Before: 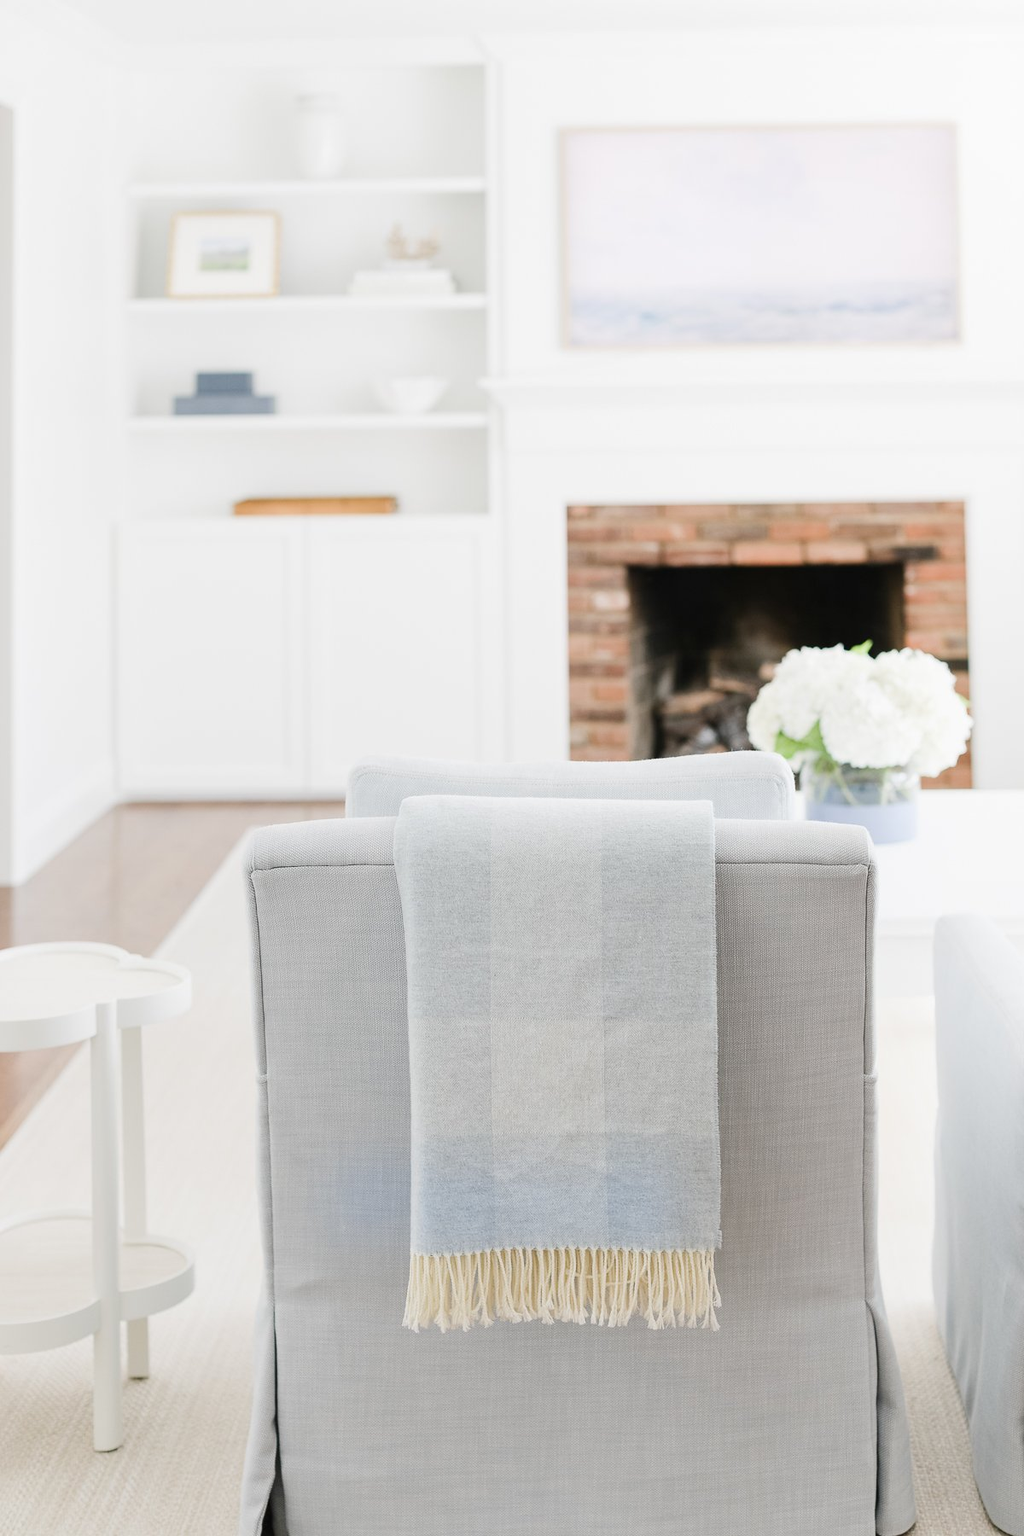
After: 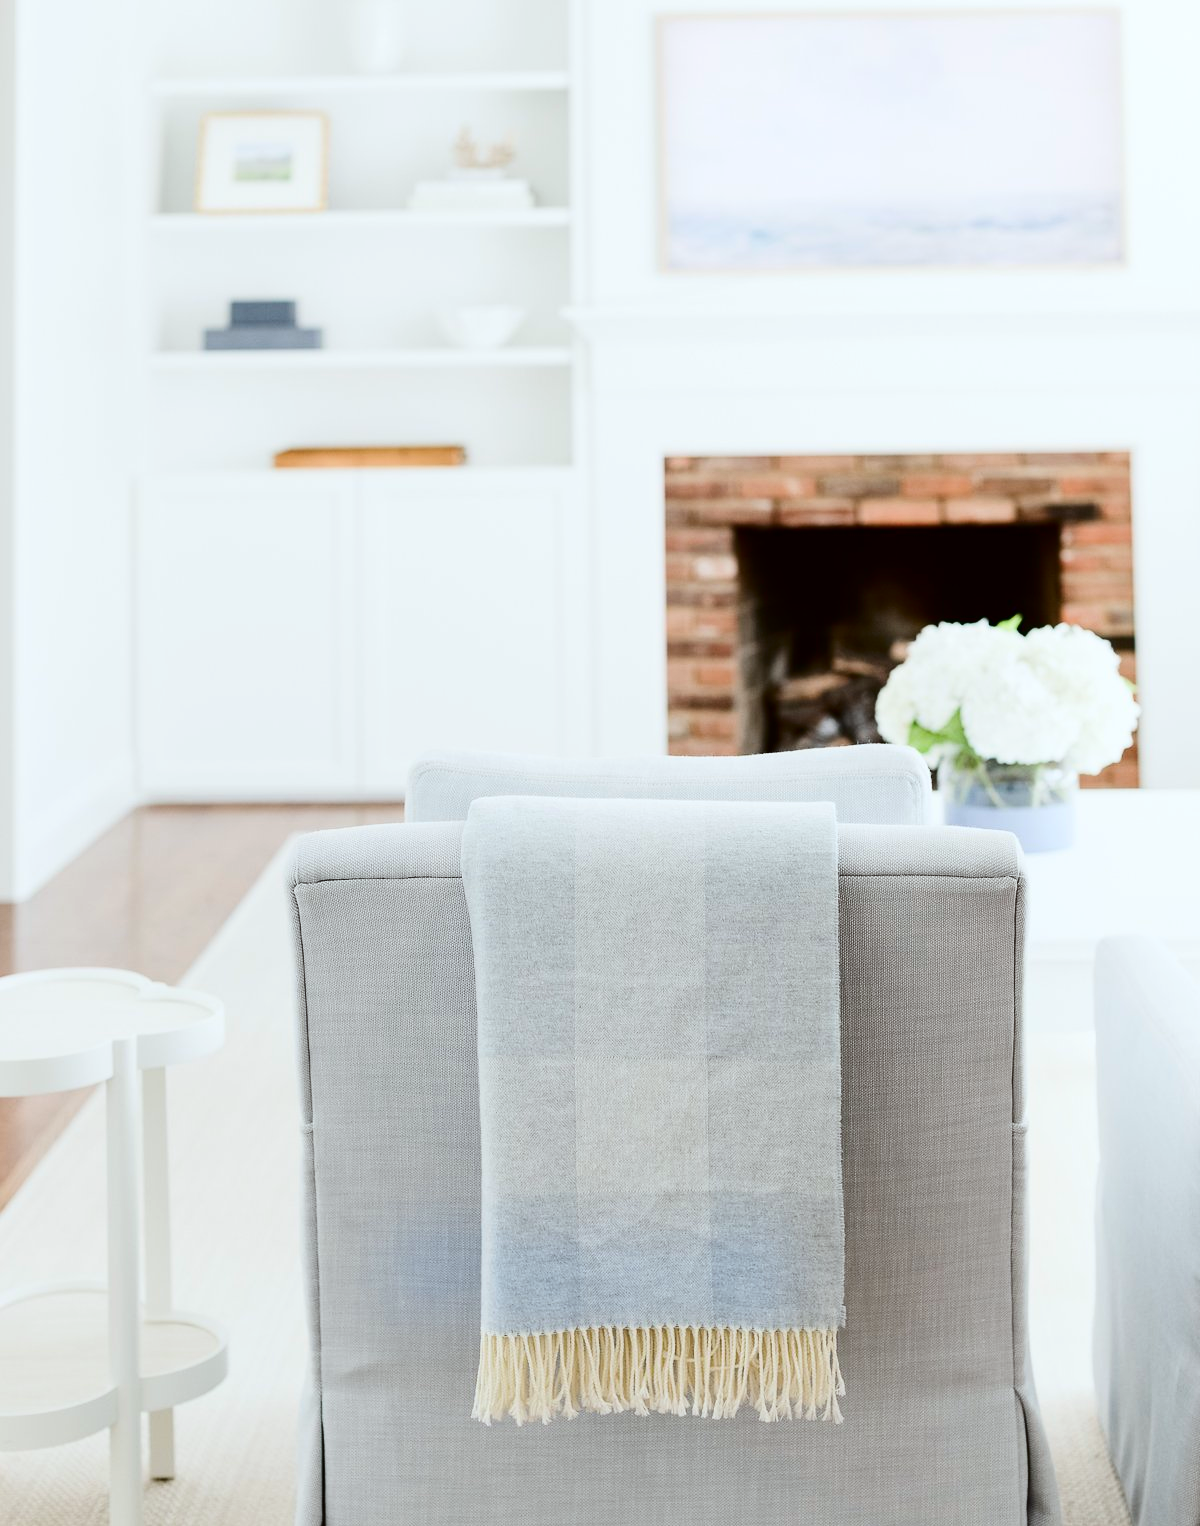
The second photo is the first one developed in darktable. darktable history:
color correction: highlights a* -2.82, highlights b* -2.83, shadows a* 2.46, shadows b* 2.65
base curve: preserve colors none
contrast brightness saturation: contrast 0.225, brightness -0.191, saturation 0.231
crop: top 7.577%, bottom 7.613%
